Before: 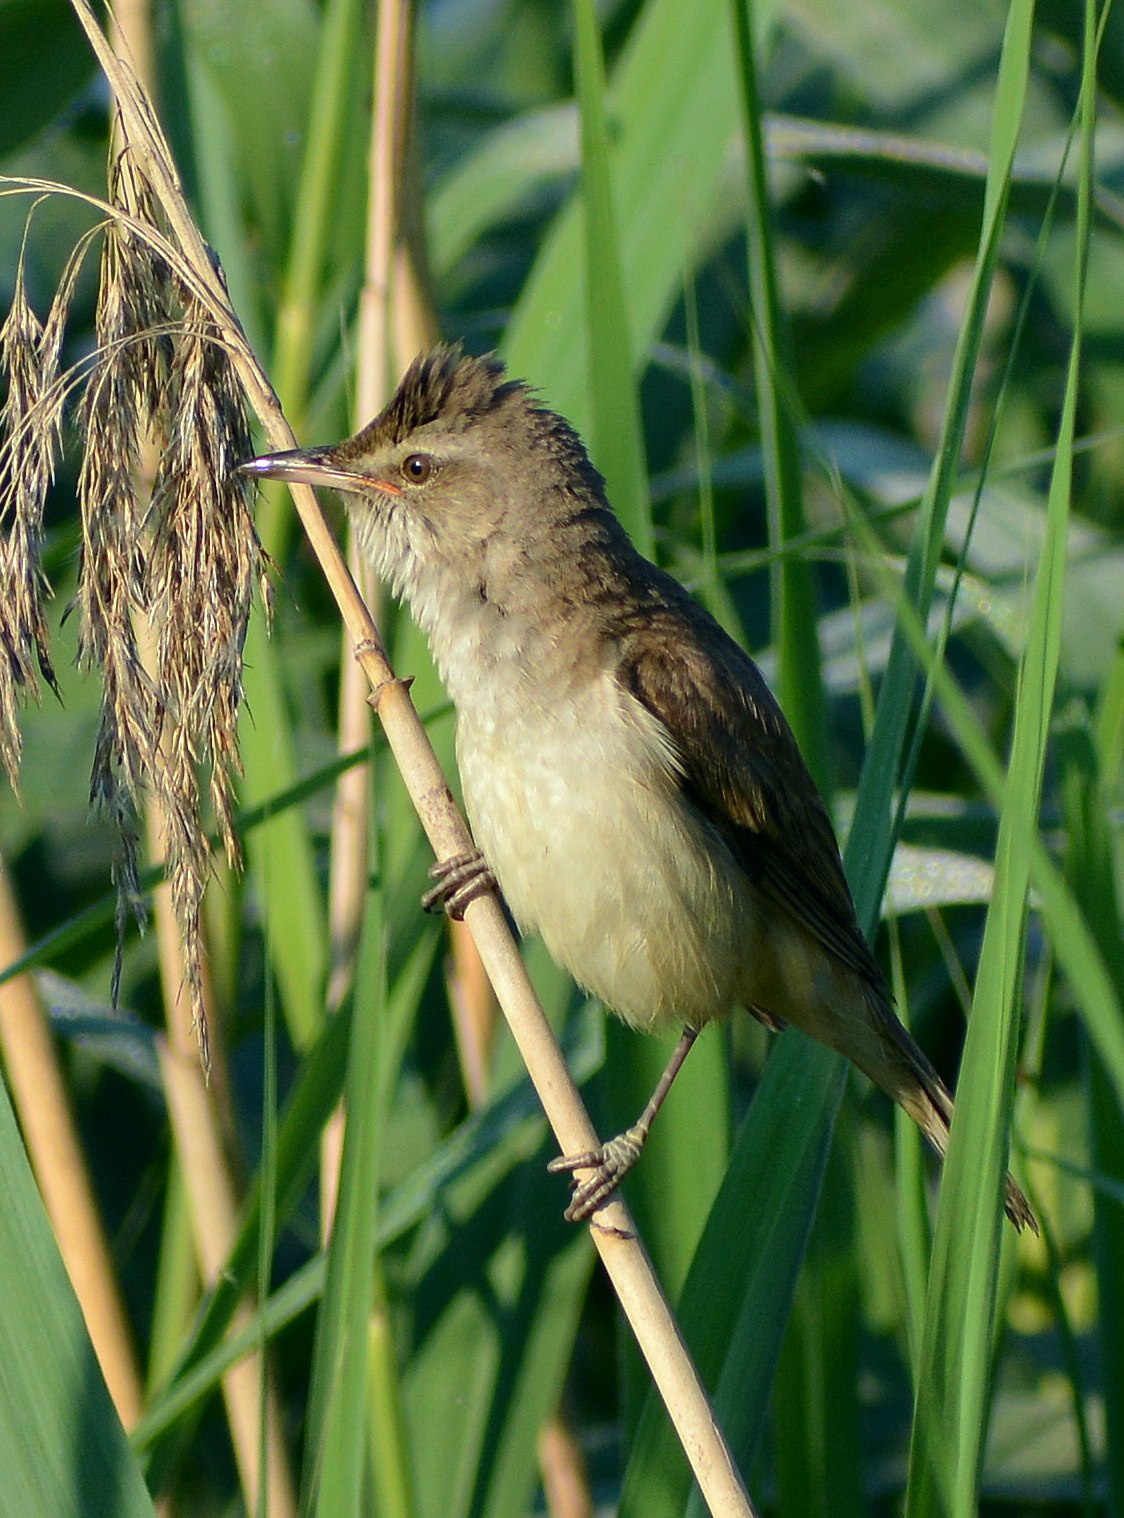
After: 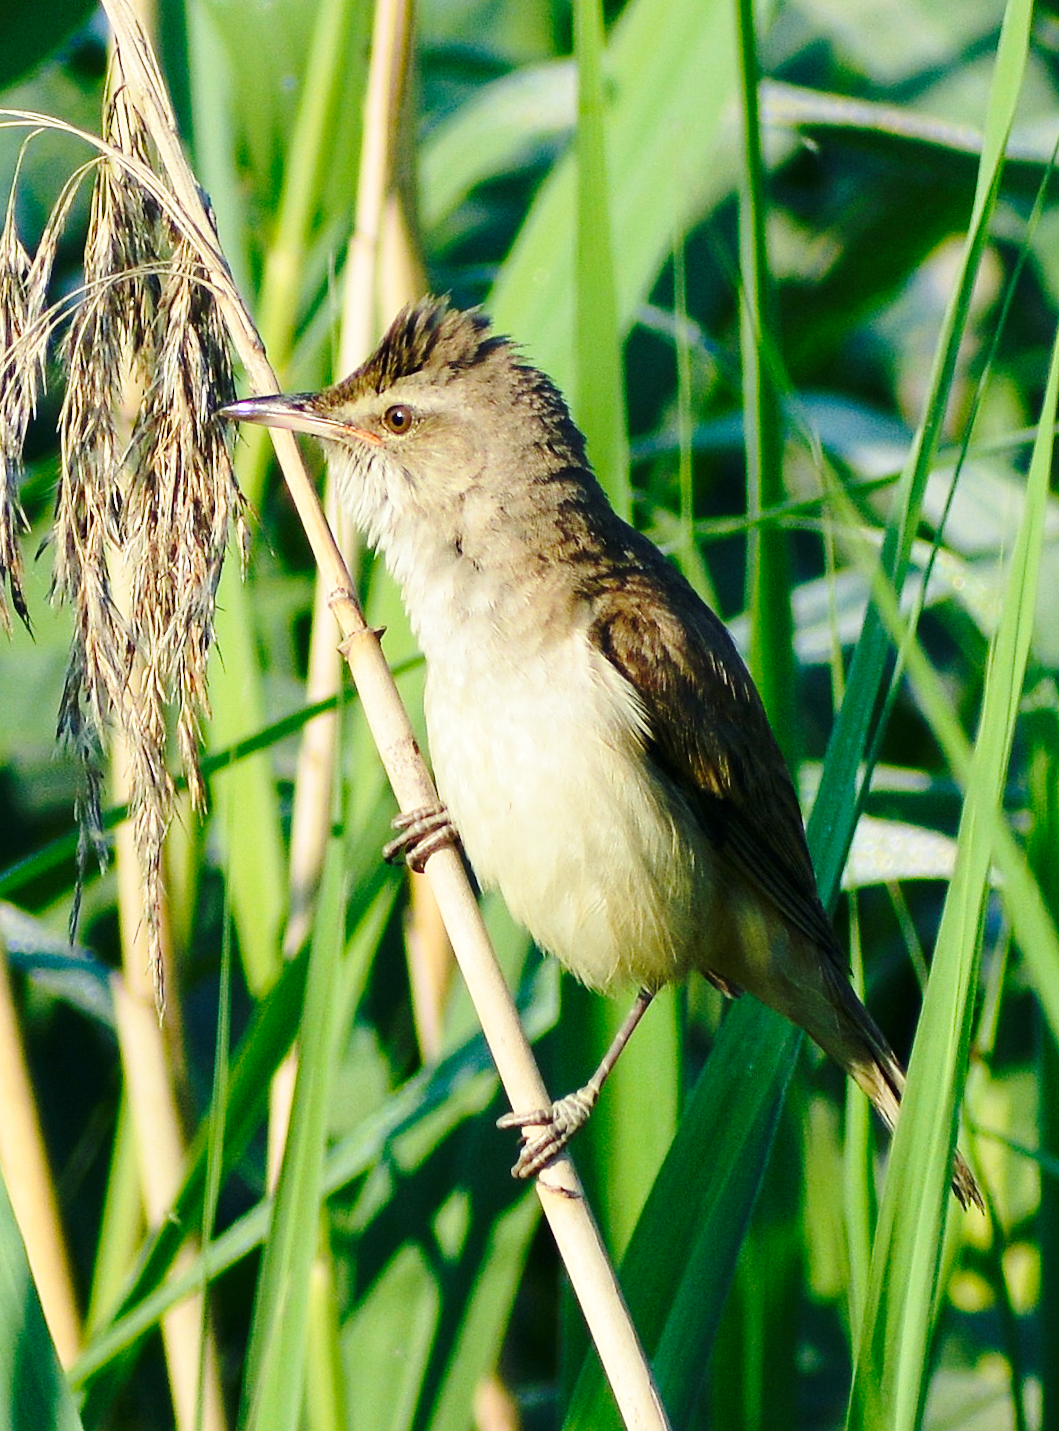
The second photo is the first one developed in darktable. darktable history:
crop and rotate: angle -2.62°
base curve: curves: ch0 [(0, 0) (0.032, 0.037) (0.105, 0.228) (0.435, 0.76) (0.856, 0.983) (1, 1)], preserve colors none
